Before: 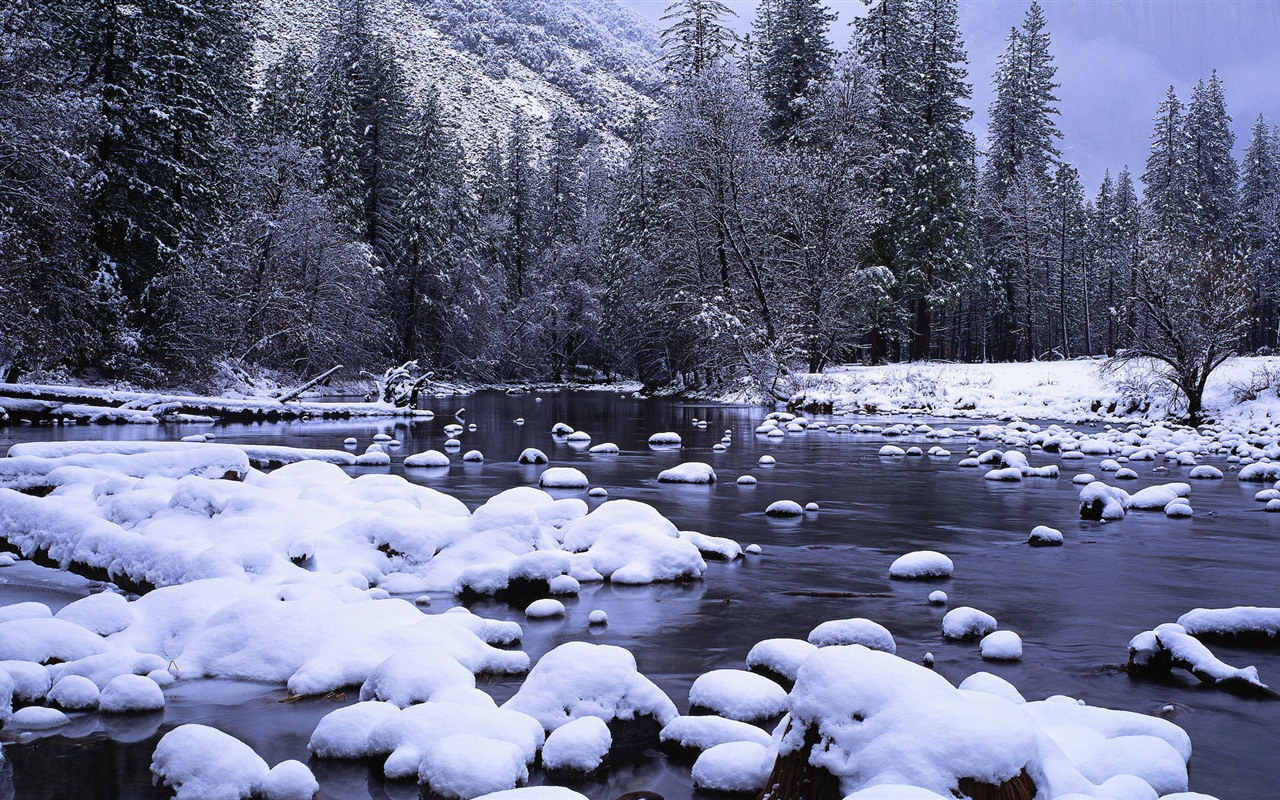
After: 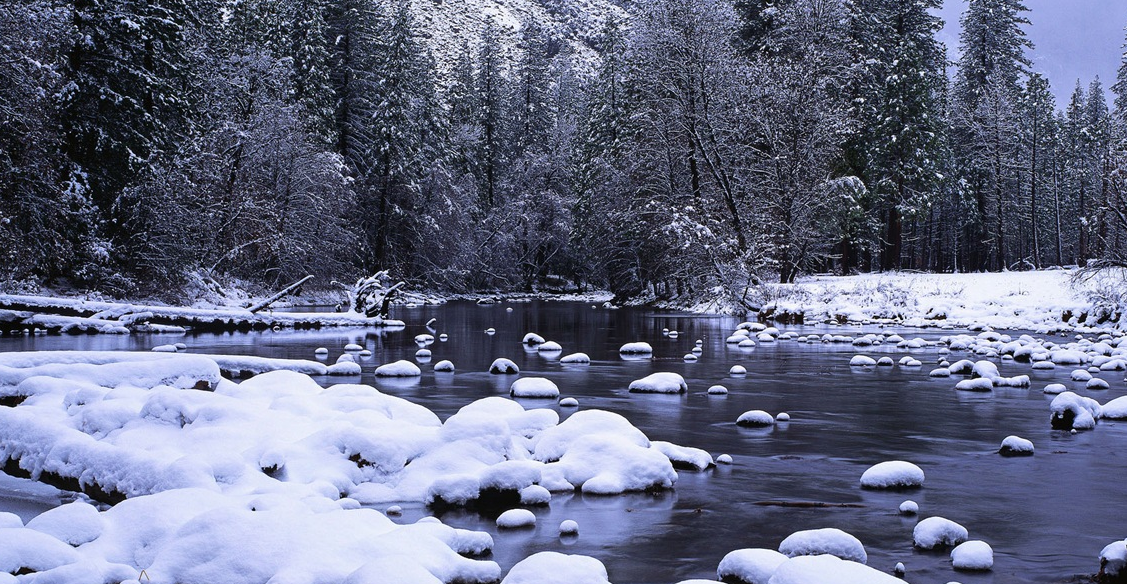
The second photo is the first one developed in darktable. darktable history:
crop and rotate: left 2.281%, top 11.271%, right 9.615%, bottom 15.708%
